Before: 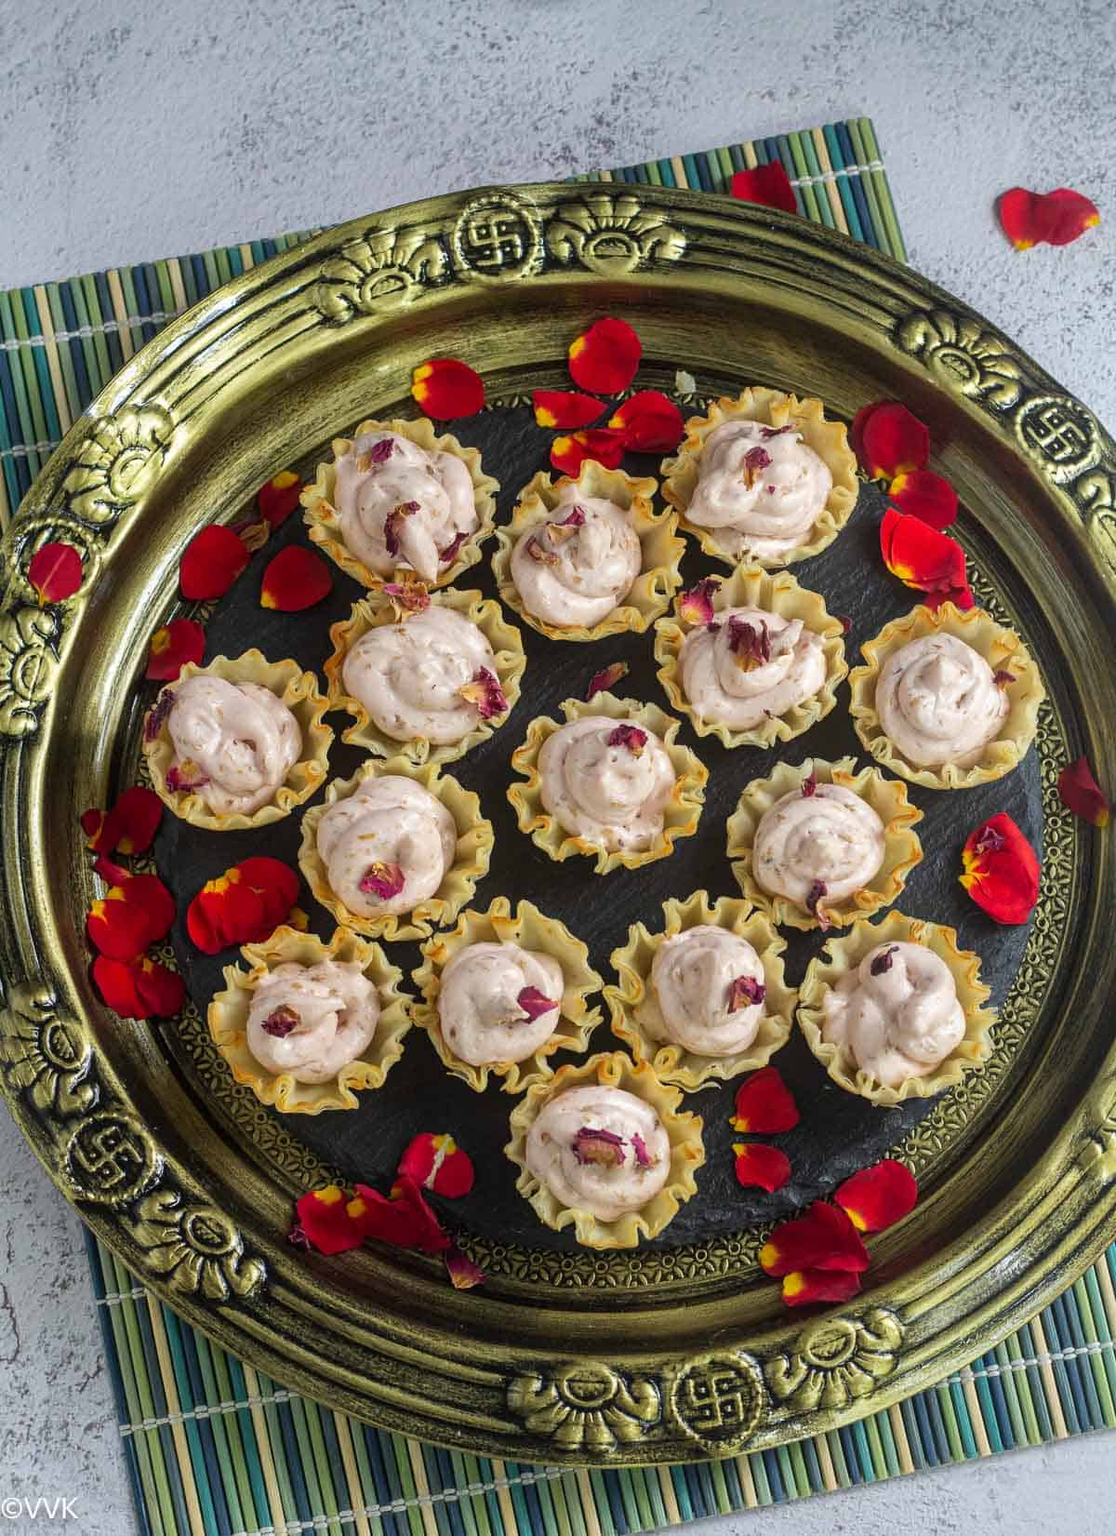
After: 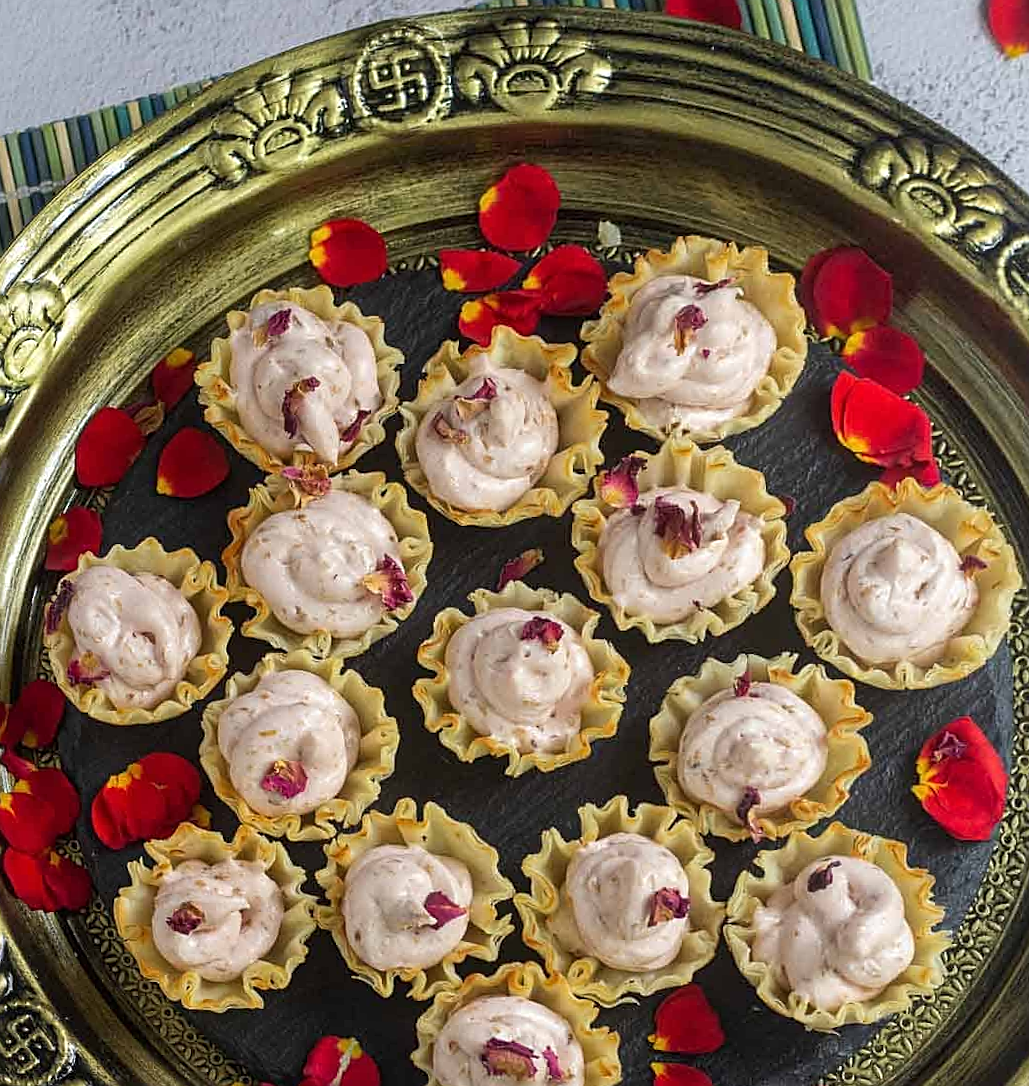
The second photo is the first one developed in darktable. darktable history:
sharpen: on, module defaults
white balance: emerald 1
crop: left 5.596%, top 10.314%, right 3.534%, bottom 19.395%
rotate and perspective: rotation 0.062°, lens shift (vertical) 0.115, lens shift (horizontal) -0.133, crop left 0.047, crop right 0.94, crop top 0.061, crop bottom 0.94
